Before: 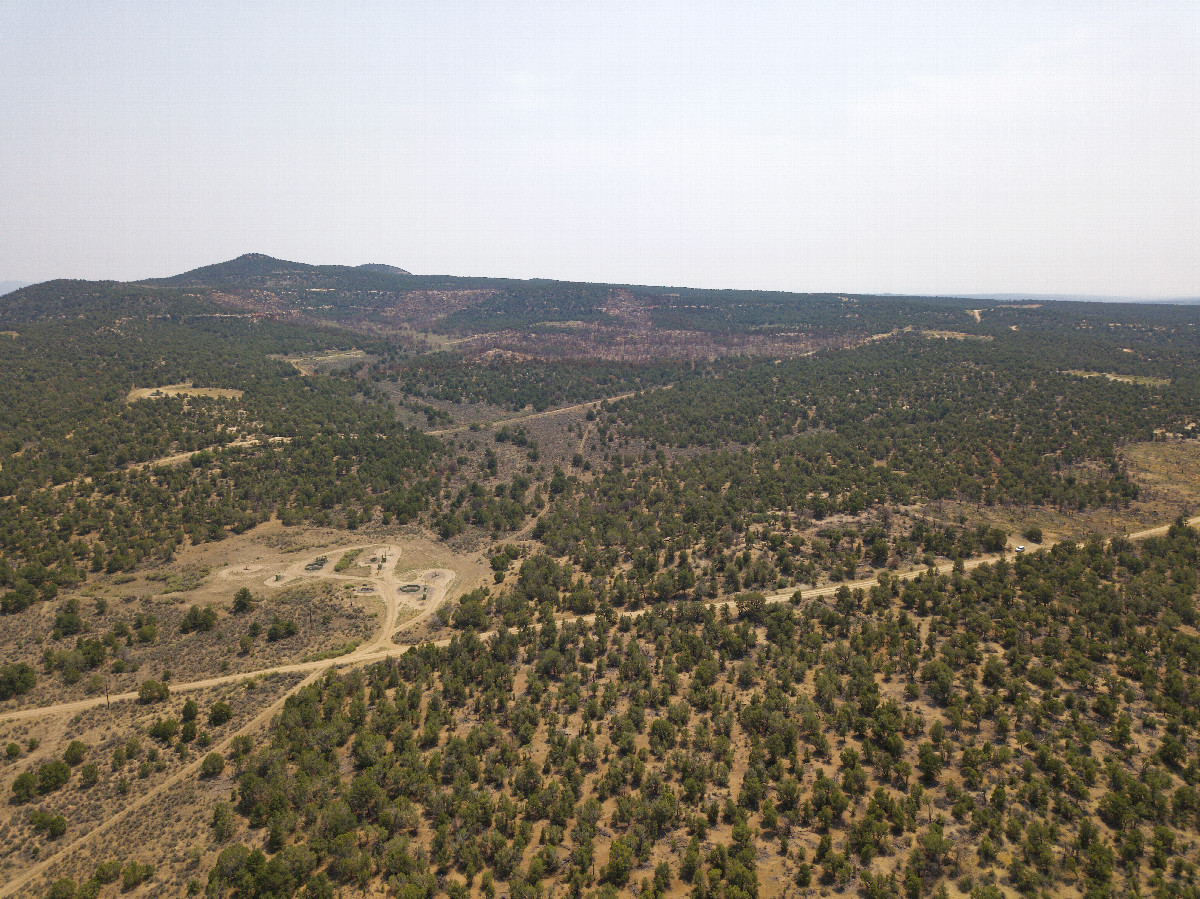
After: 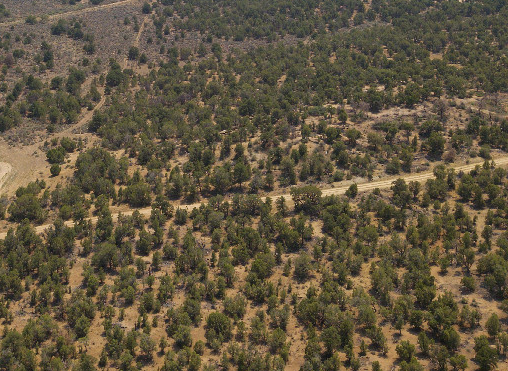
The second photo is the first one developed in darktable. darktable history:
crop: left 37.046%, top 45.291%, right 20.55%, bottom 13.341%
